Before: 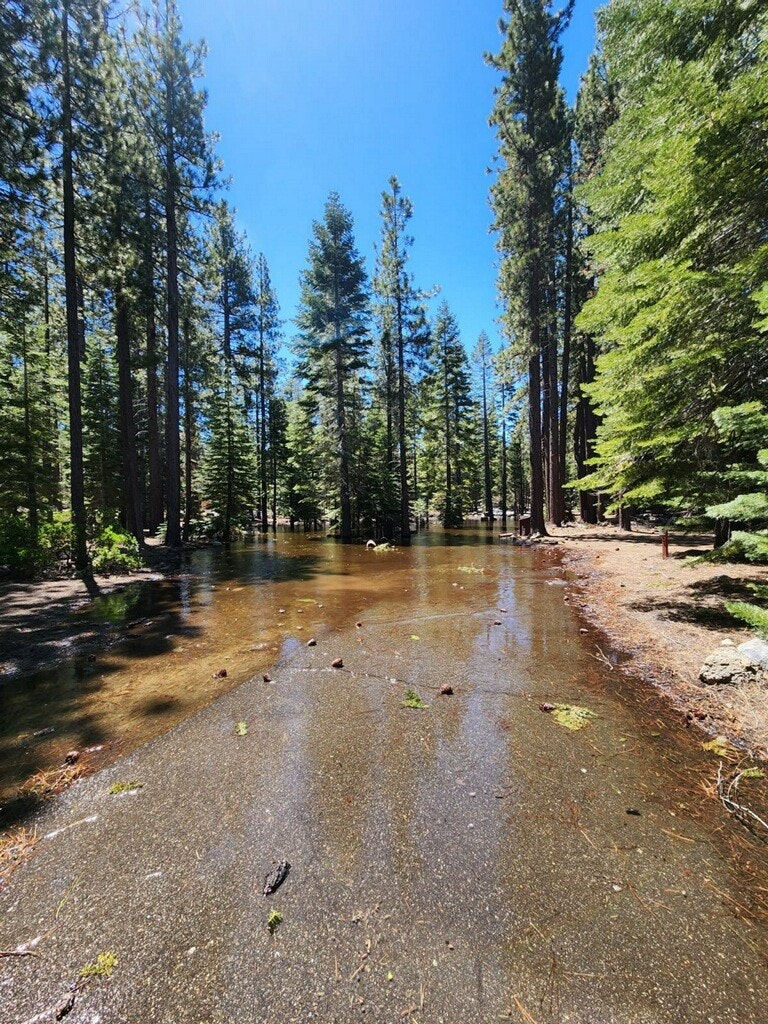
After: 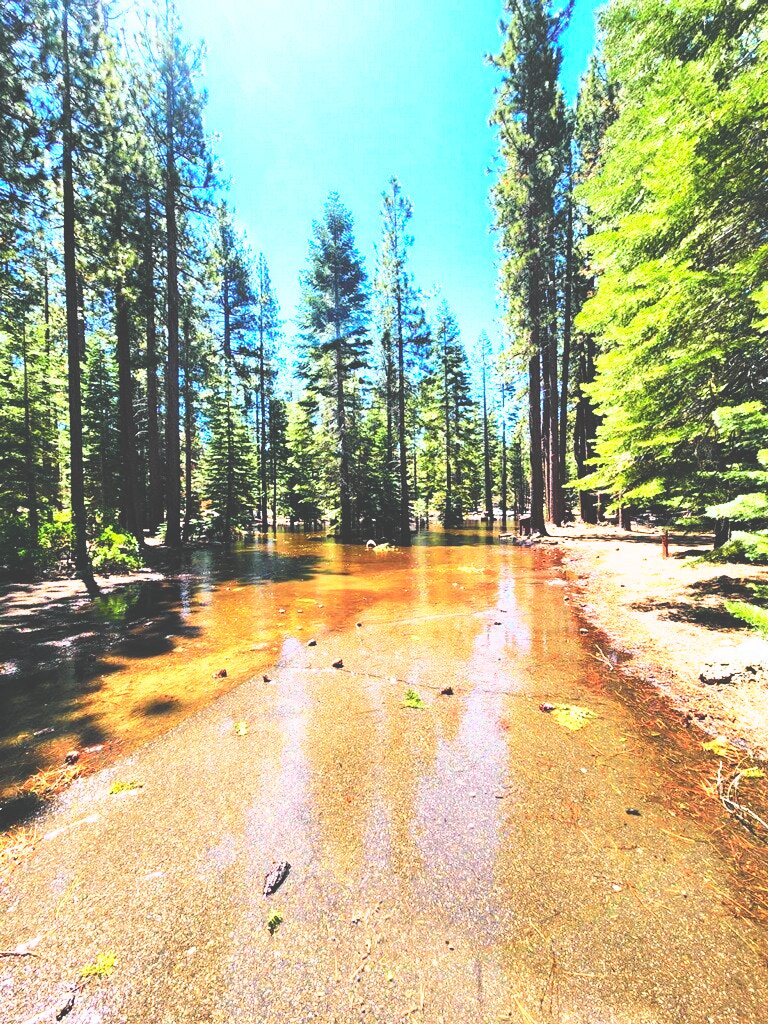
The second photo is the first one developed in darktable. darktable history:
exposure: exposure 0.64 EV, compensate highlight preservation false
tone curve: curves: ch0 [(0, 0.014) (0.12, 0.096) (0.386, 0.49) (0.54, 0.684) (0.751, 0.855) (0.89, 0.943) (0.998, 0.989)]; ch1 [(0, 0) (0.133, 0.099) (0.437, 0.41) (0.5, 0.5) (0.517, 0.536) (0.548, 0.575) (0.582, 0.631) (0.627, 0.688) (0.836, 0.868) (1, 1)]; ch2 [(0, 0) (0.374, 0.341) (0.456, 0.443) (0.478, 0.49) (0.501, 0.5) (0.528, 0.538) (0.55, 0.6) (0.572, 0.63) (0.702, 0.765) (1, 1)], color space Lab, independent channels, preserve colors none
base curve: curves: ch0 [(0, 0.036) (0.007, 0.037) (0.604, 0.887) (1, 1)], preserve colors none
